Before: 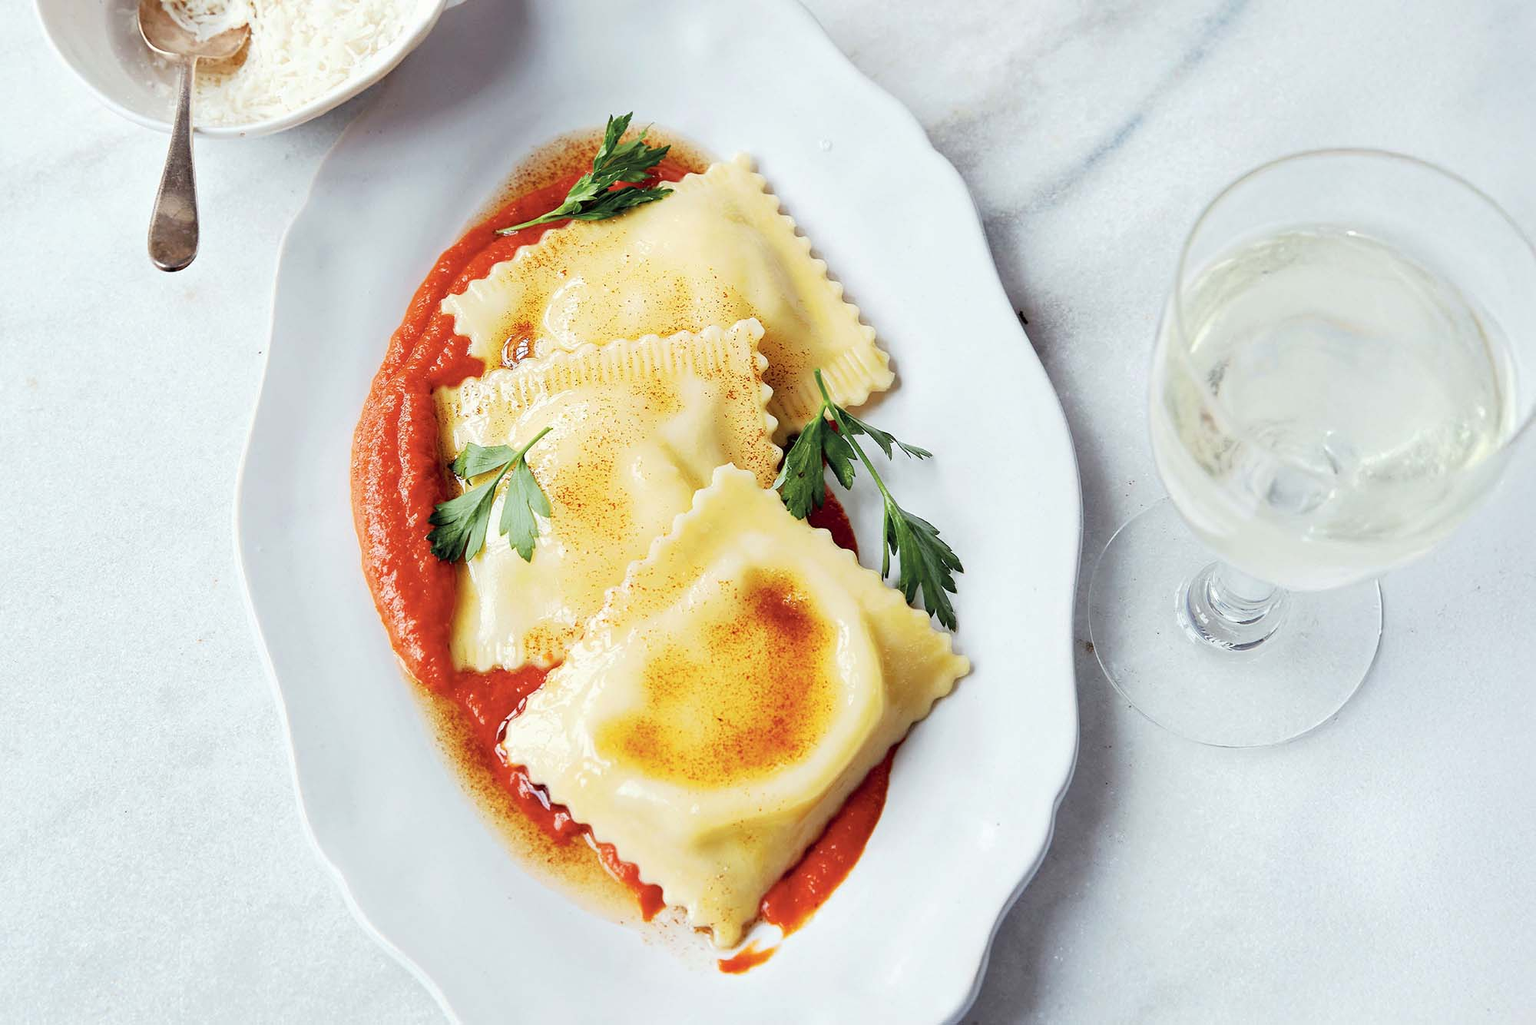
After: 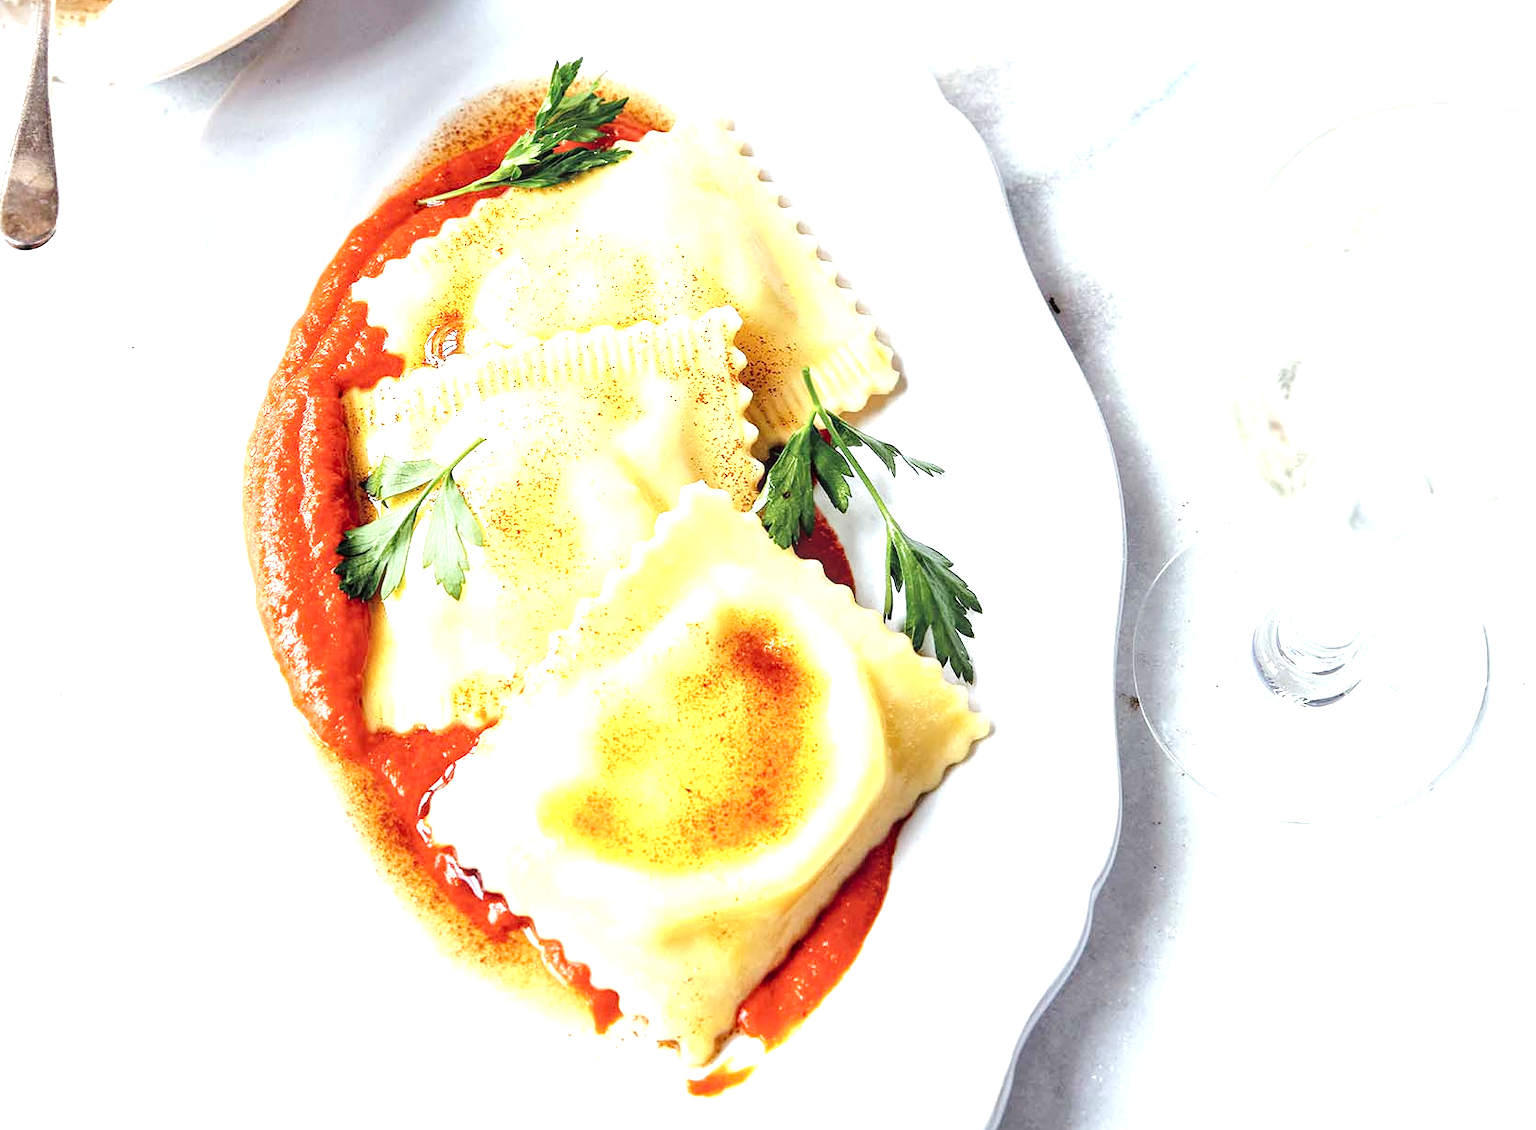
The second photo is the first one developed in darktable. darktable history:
crop: left 9.796%, top 6.337%, right 7.346%, bottom 2.142%
tone equalizer: mask exposure compensation -0.498 EV
exposure: exposure 0.943 EV, compensate highlight preservation false
tone curve: curves: ch0 [(0, 0) (0.183, 0.152) (0.571, 0.594) (1, 1)]; ch1 [(0, 0) (0.394, 0.307) (0.5, 0.5) (0.586, 0.597) (0.625, 0.647) (1, 1)]; ch2 [(0, 0) (0.5, 0.5) (0.604, 0.616) (1, 1)], preserve colors none
local contrast: on, module defaults
